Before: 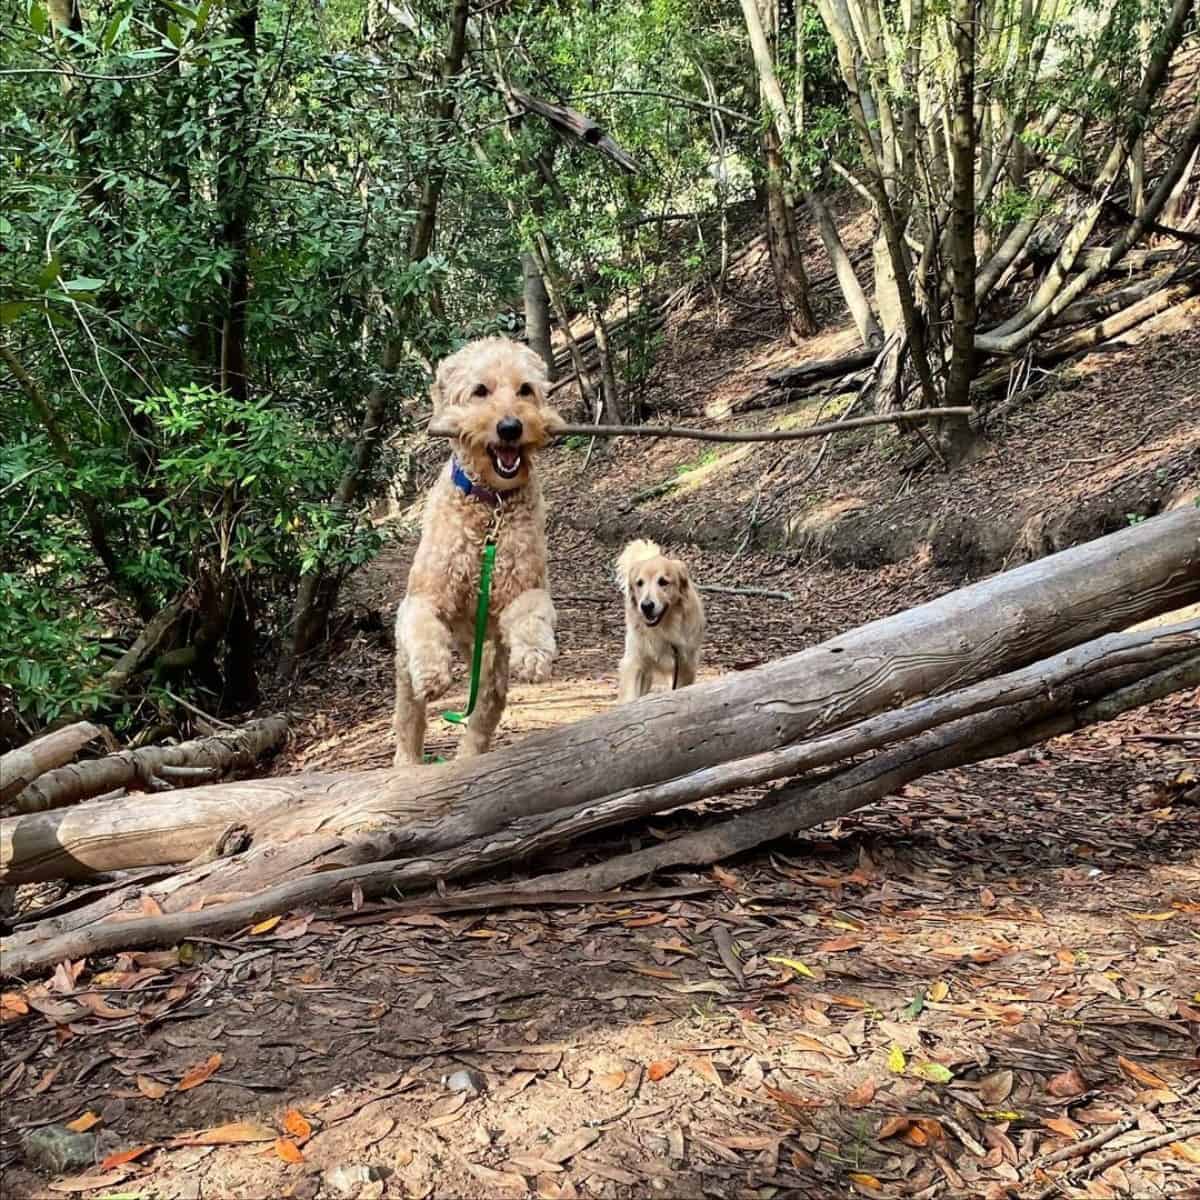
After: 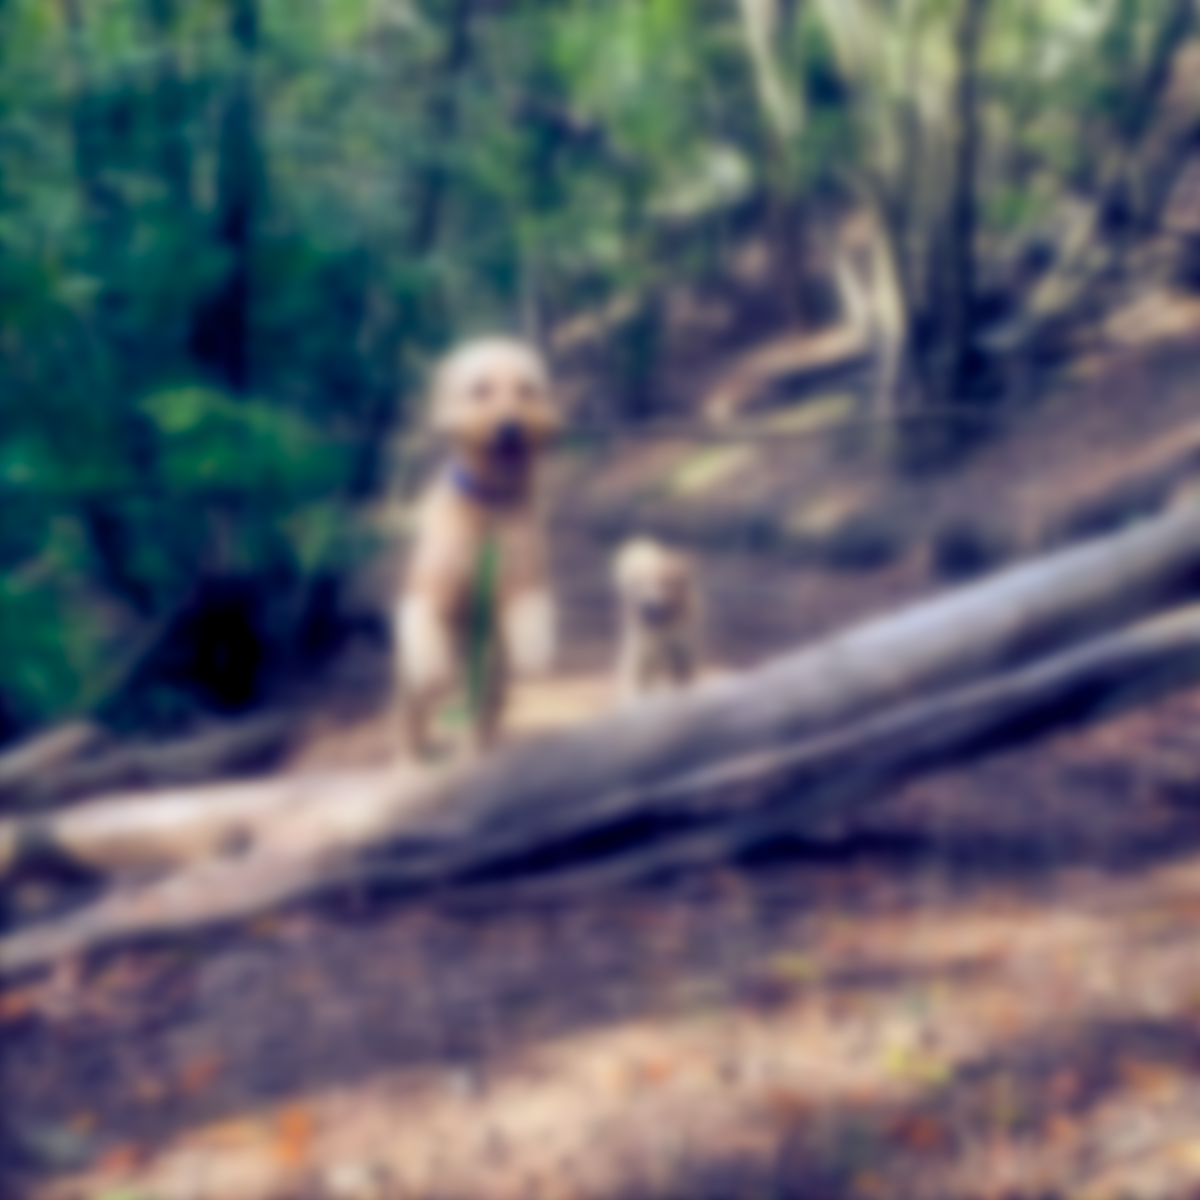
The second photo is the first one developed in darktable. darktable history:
lowpass: on, module defaults
color balance rgb: shadows lift › luminance -41.13%, shadows lift › chroma 14.13%, shadows lift › hue 260°, power › luminance -3.76%, power › chroma 0.56%, power › hue 40.37°, highlights gain › luminance 16.81%, highlights gain › chroma 2.94%, highlights gain › hue 260°, global offset › luminance -0.29%, global offset › chroma 0.31%, global offset › hue 260°, perceptual saturation grading › global saturation 20%, perceptual saturation grading › highlights -13.92%, perceptual saturation grading › shadows 50%
